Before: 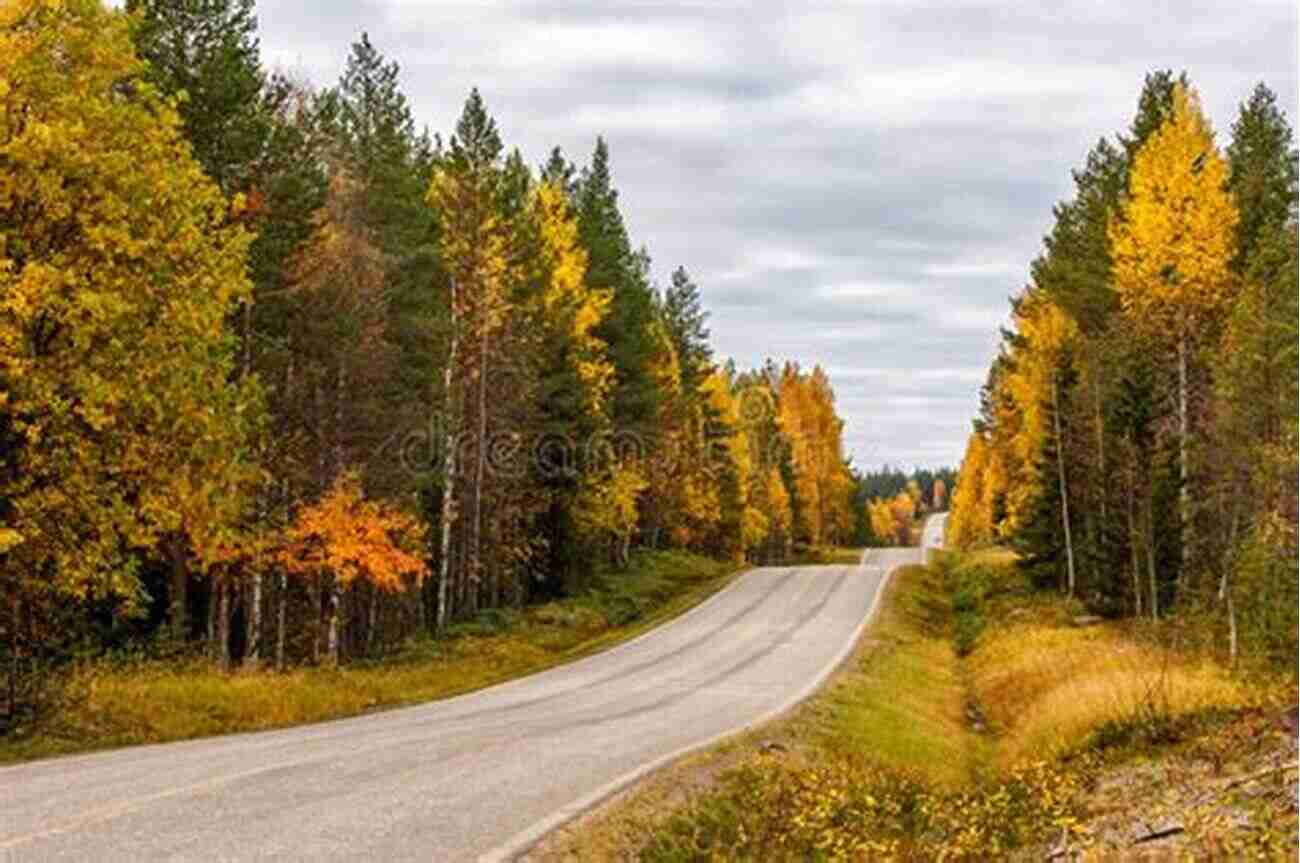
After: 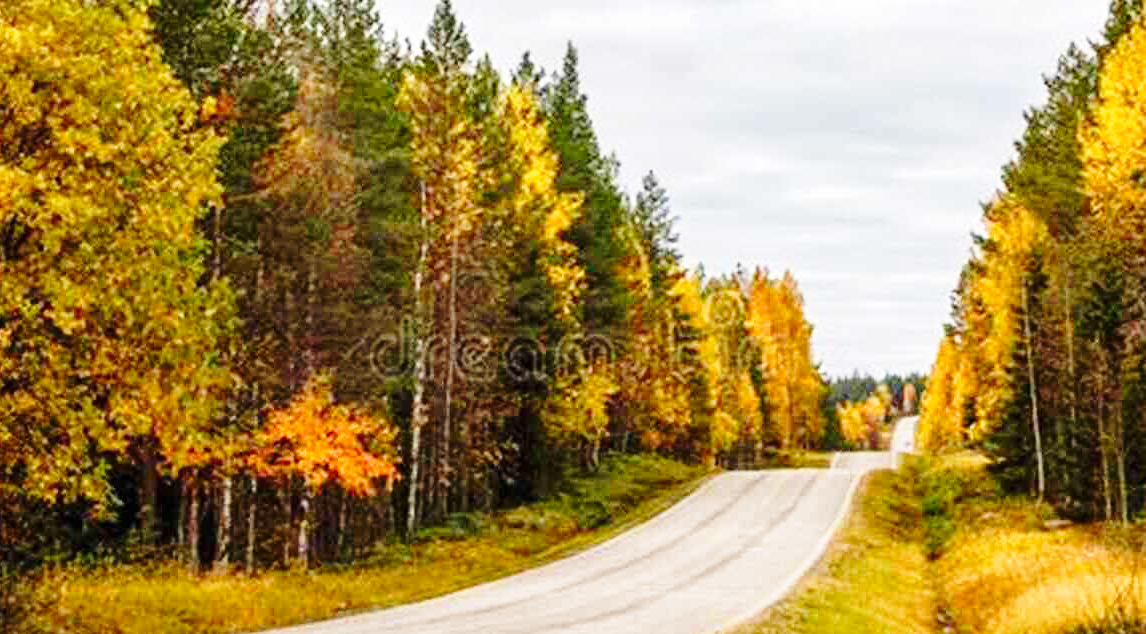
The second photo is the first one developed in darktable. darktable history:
base curve: curves: ch0 [(0, 0) (0.028, 0.03) (0.121, 0.232) (0.46, 0.748) (0.859, 0.968) (1, 1)], preserve colors none
crop and rotate: left 2.336%, top 11.232%, right 9.504%, bottom 15.295%
